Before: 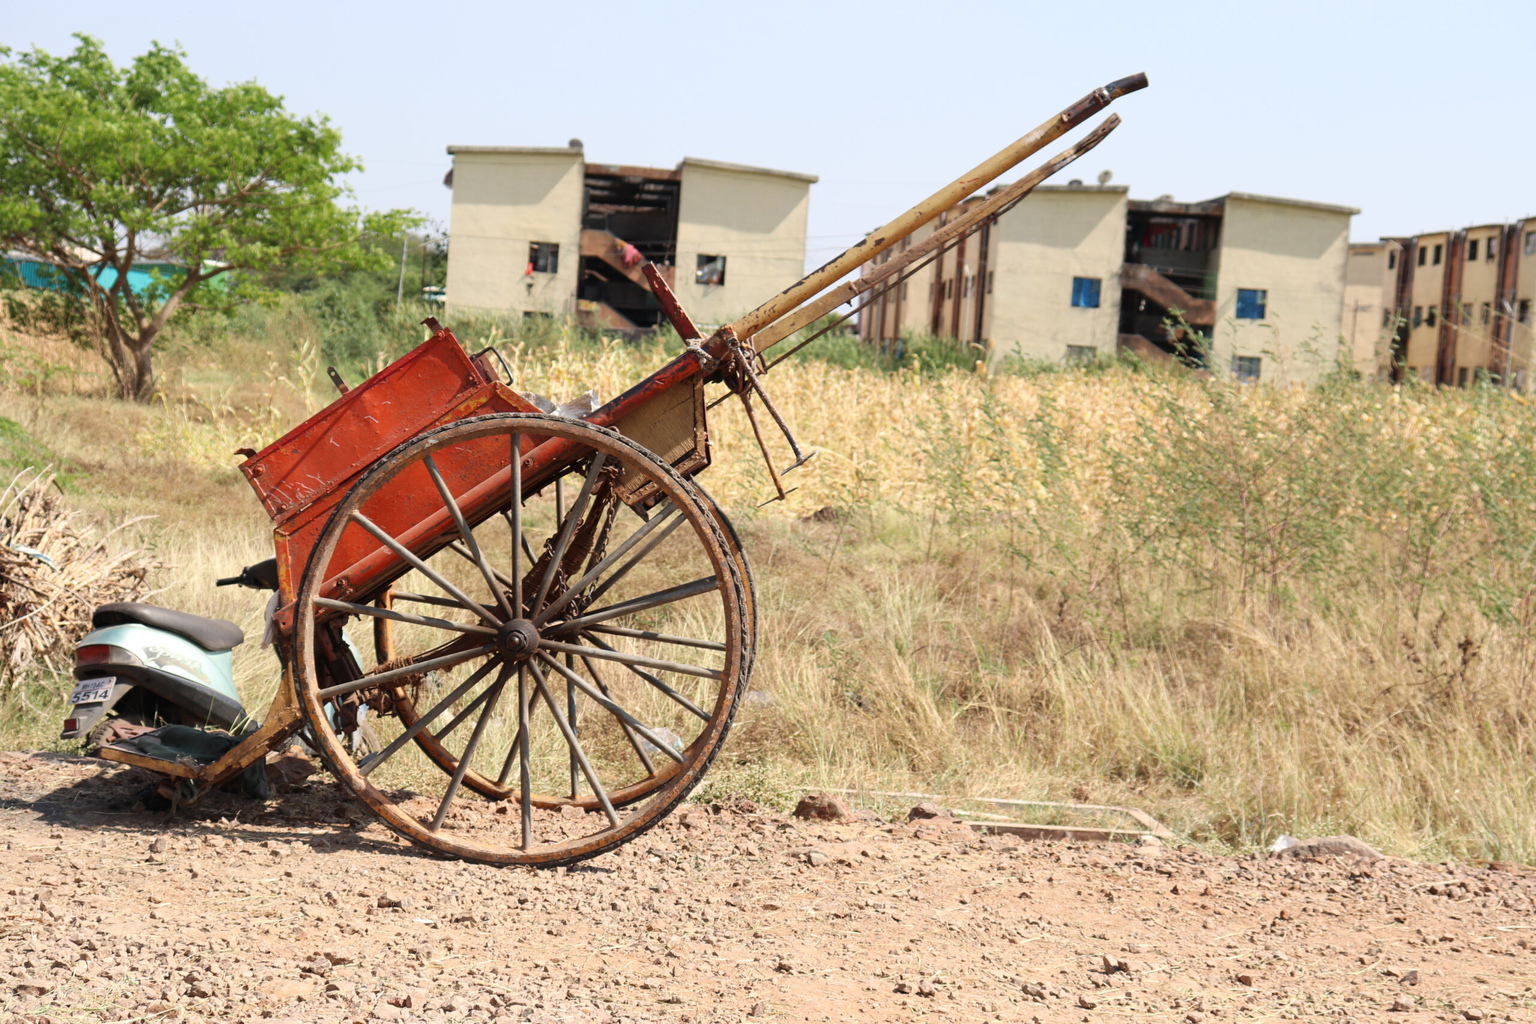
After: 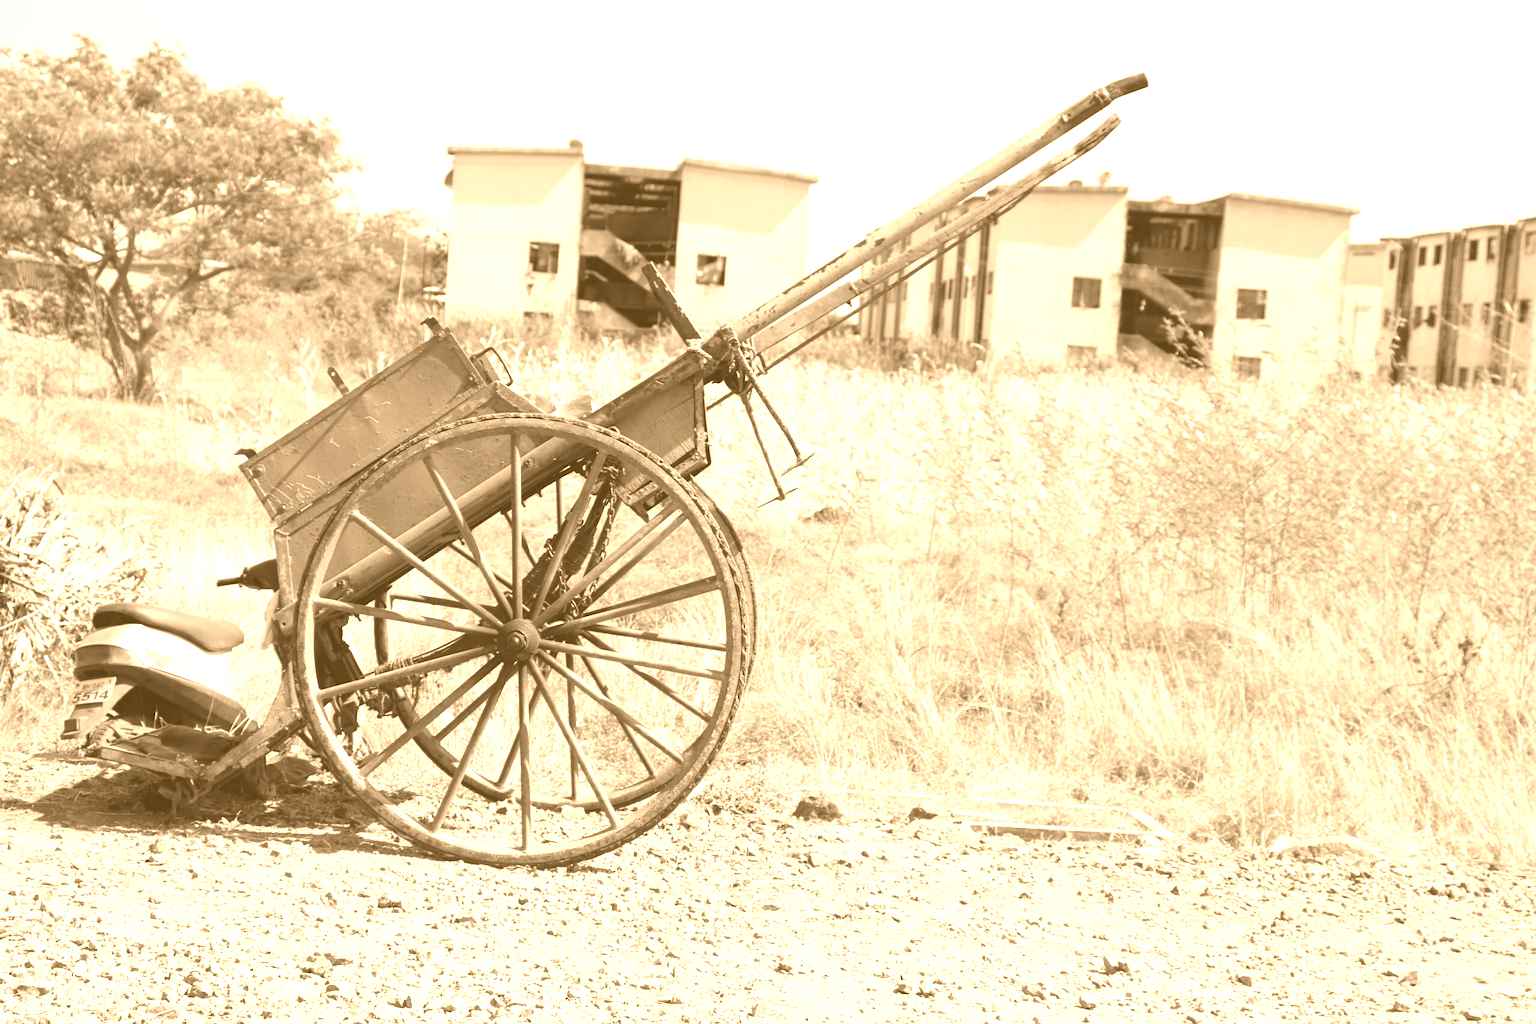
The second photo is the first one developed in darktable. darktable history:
colorize: hue 28.8°, source mix 100%
color correction: highlights a* 4.02, highlights b* 4.98, shadows a* -7.55, shadows b* 4.98
